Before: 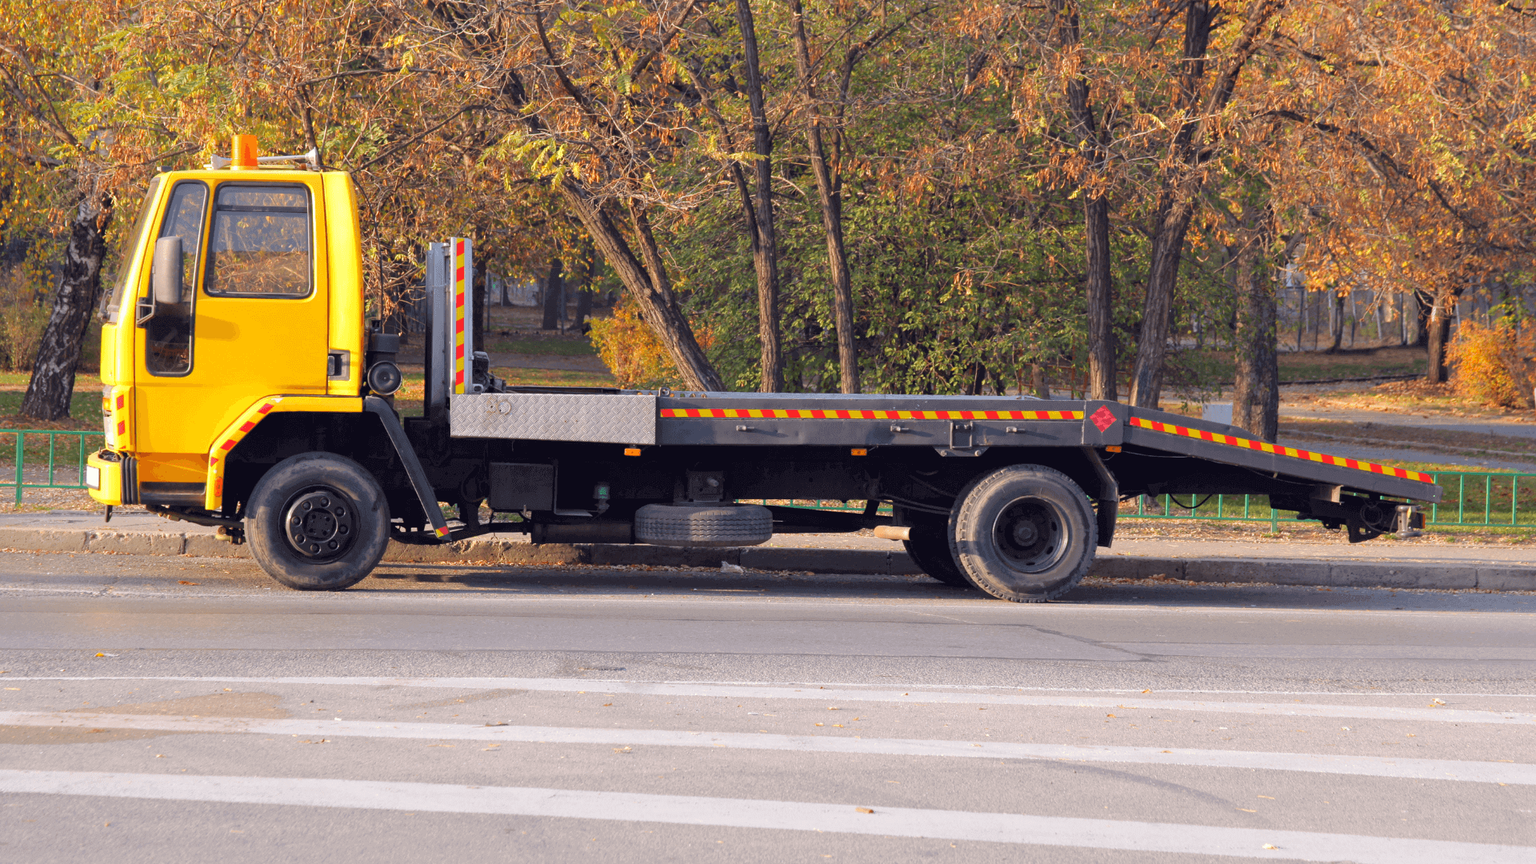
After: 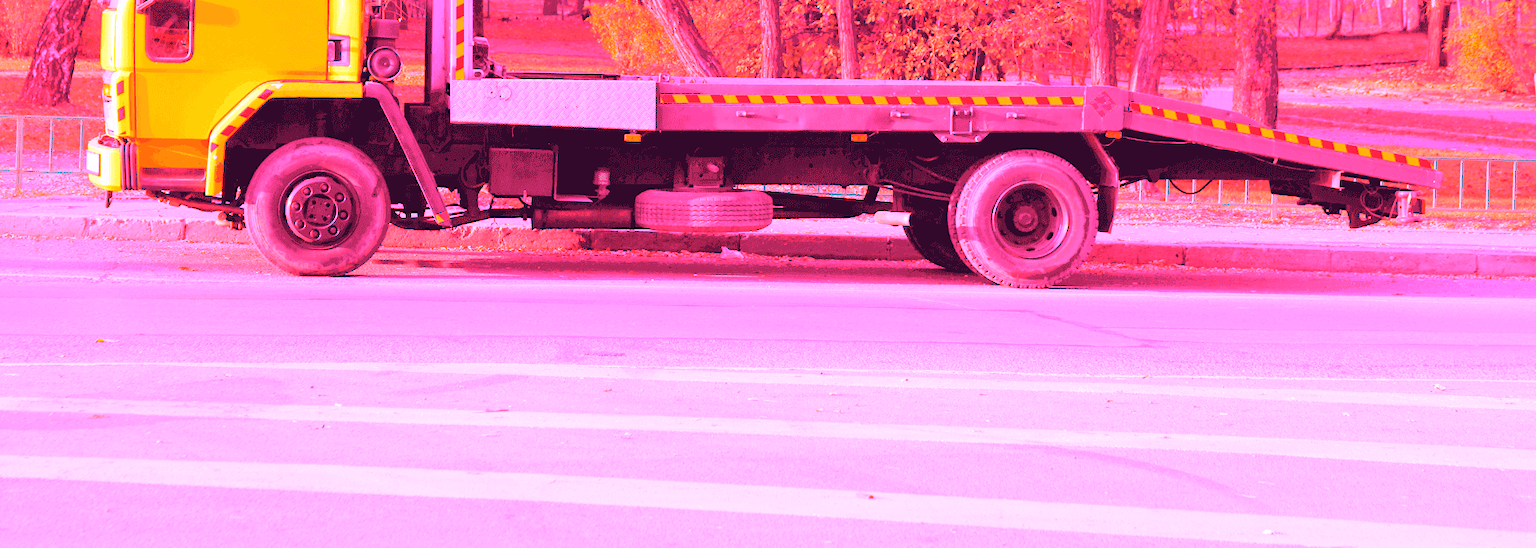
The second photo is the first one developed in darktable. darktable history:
white balance: red 4.26, blue 1.802
crop and rotate: top 36.435%
exposure: compensate highlight preservation false
color zones: curves: ch0 [(0, 0.5) (0.143, 0.5) (0.286, 0.5) (0.429, 0.5) (0.62, 0.489) (0.714, 0.445) (0.844, 0.496) (1, 0.5)]; ch1 [(0, 0.5) (0.143, 0.5) (0.286, 0.5) (0.429, 0.5) (0.571, 0.5) (0.714, 0.523) (0.857, 0.5) (1, 0.5)]
